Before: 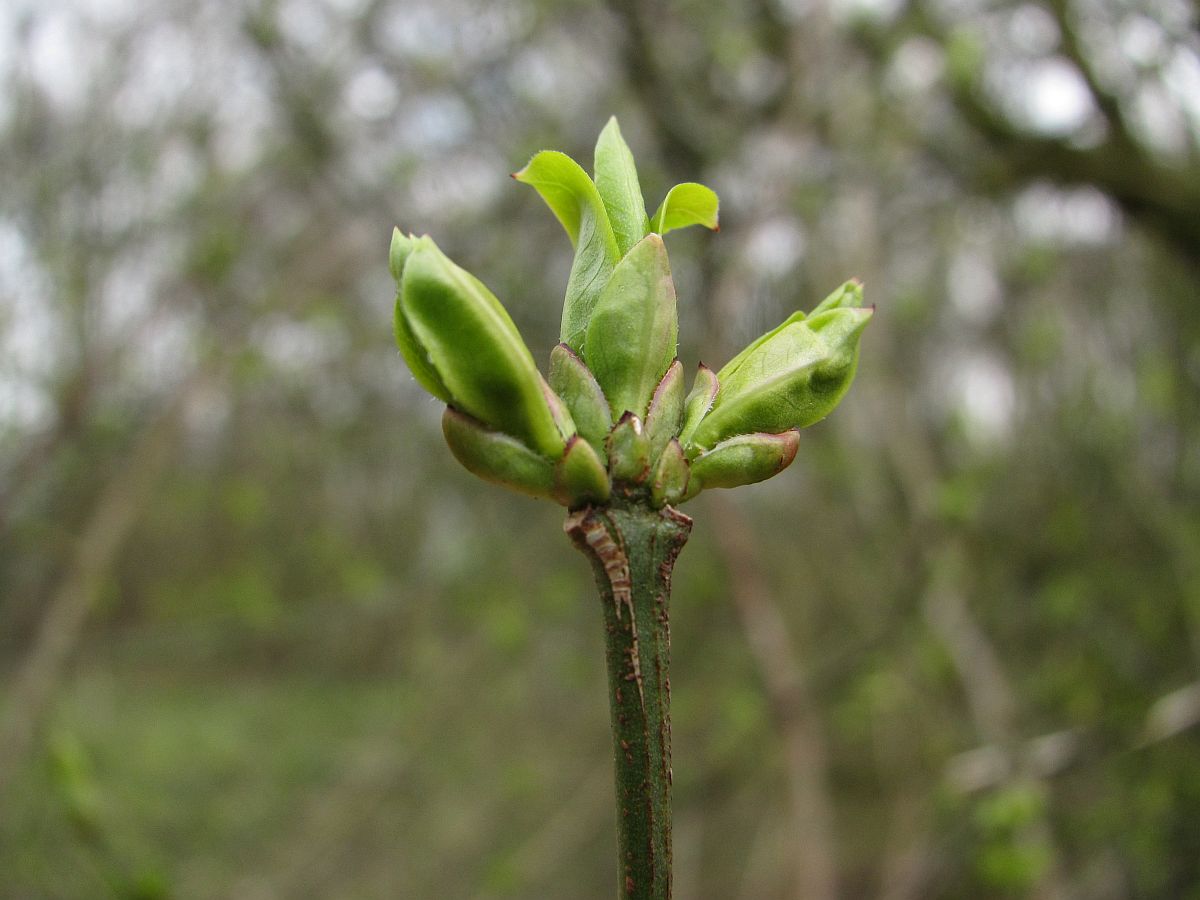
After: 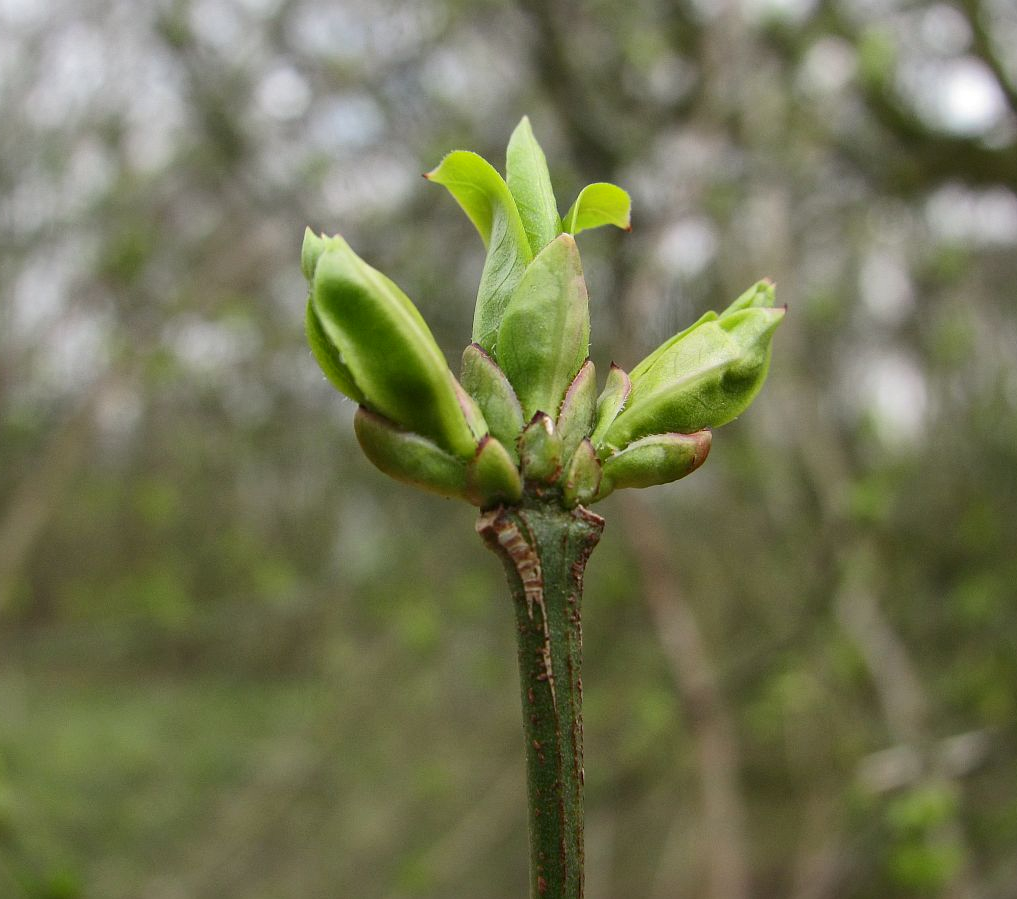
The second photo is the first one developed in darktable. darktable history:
shadows and highlights: on, module defaults
crop: left 7.39%, right 7.845%
contrast brightness saturation: contrast 0.142
